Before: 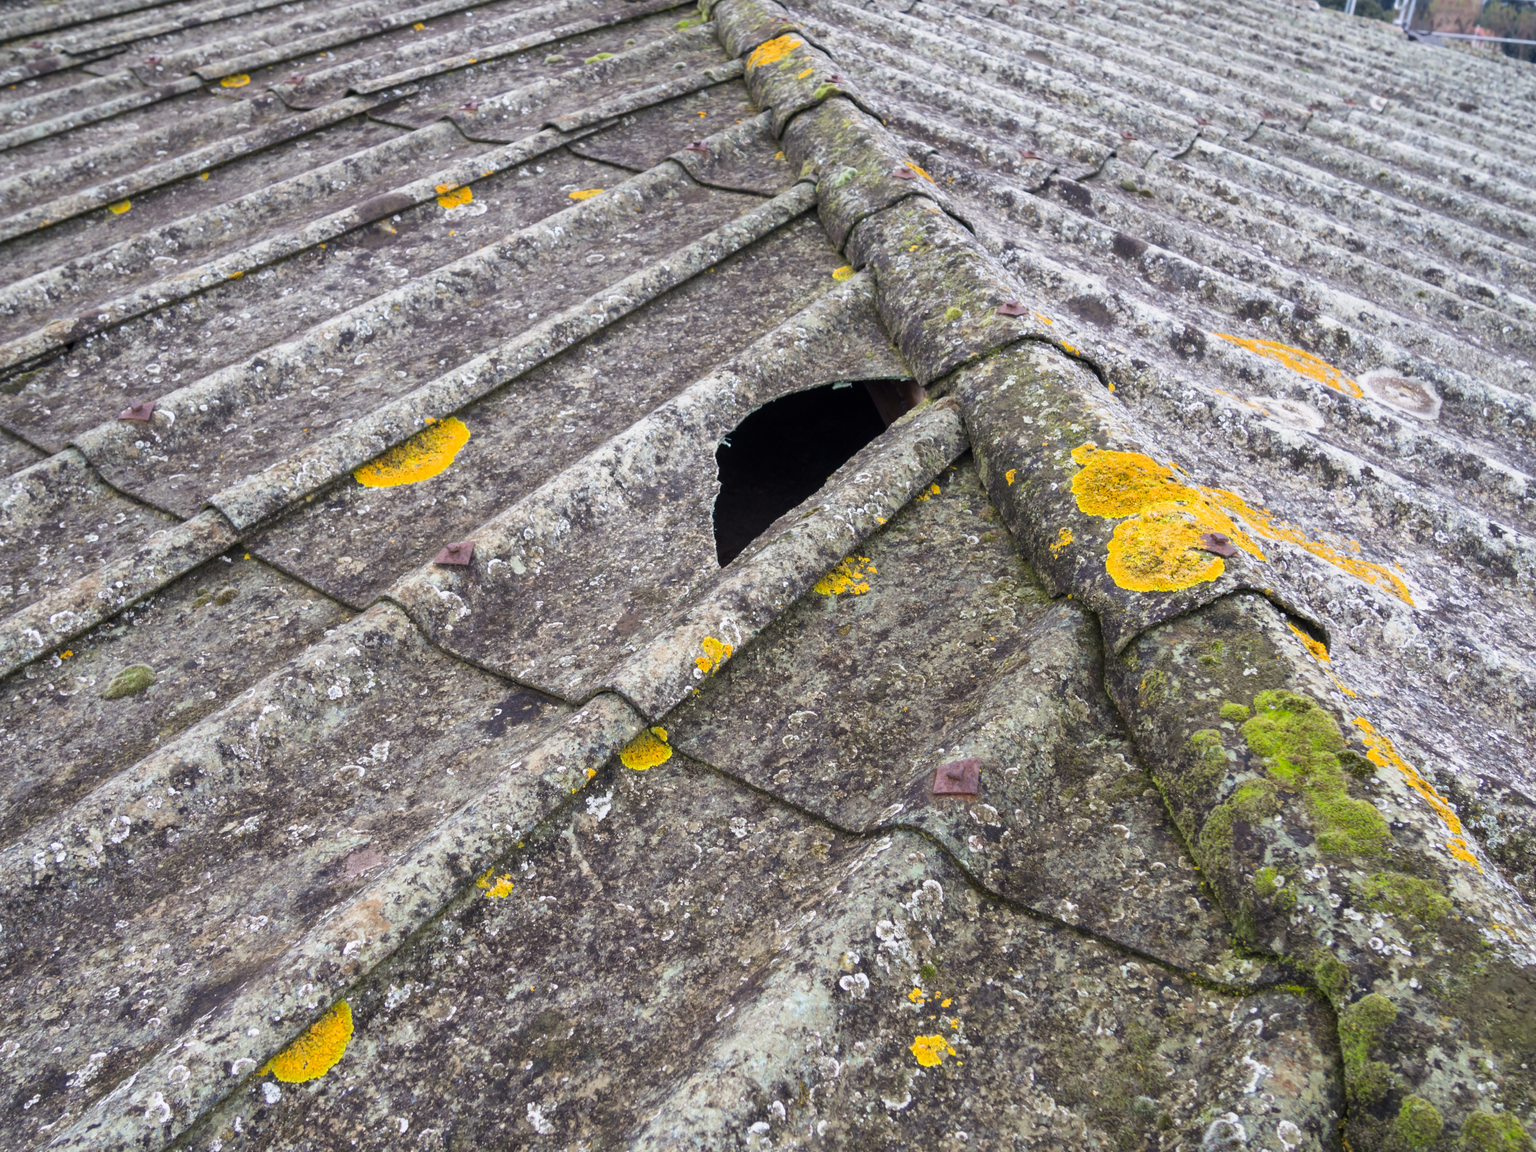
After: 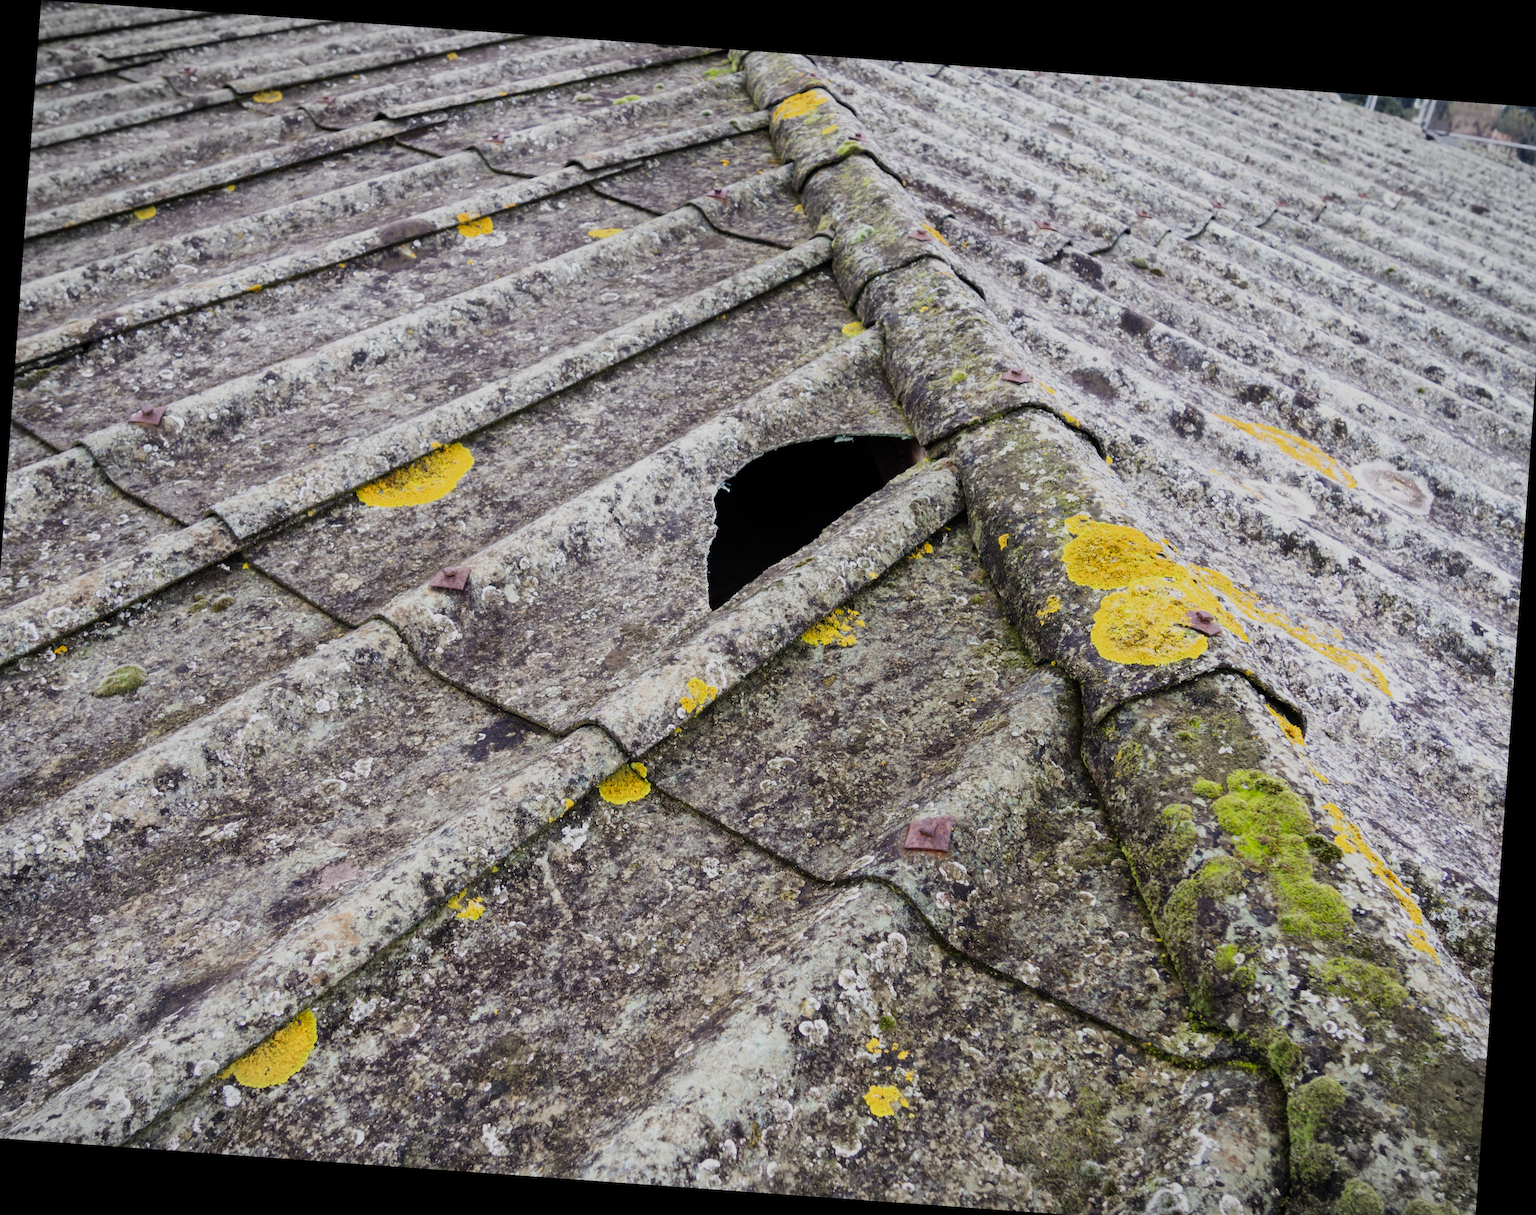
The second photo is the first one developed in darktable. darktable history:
vignetting: fall-off start 100%, brightness -0.282, width/height ratio 1.31
rotate and perspective: rotation 4.1°, automatic cropping off
crop and rotate: left 2.536%, right 1.107%, bottom 2.246%
sigmoid: skew -0.2, preserve hue 0%, red attenuation 0.1, red rotation 0.035, green attenuation 0.1, green rotation -0.017, blue attenuation 0.15, blue rotation -0.052, base primaries Rec2020
